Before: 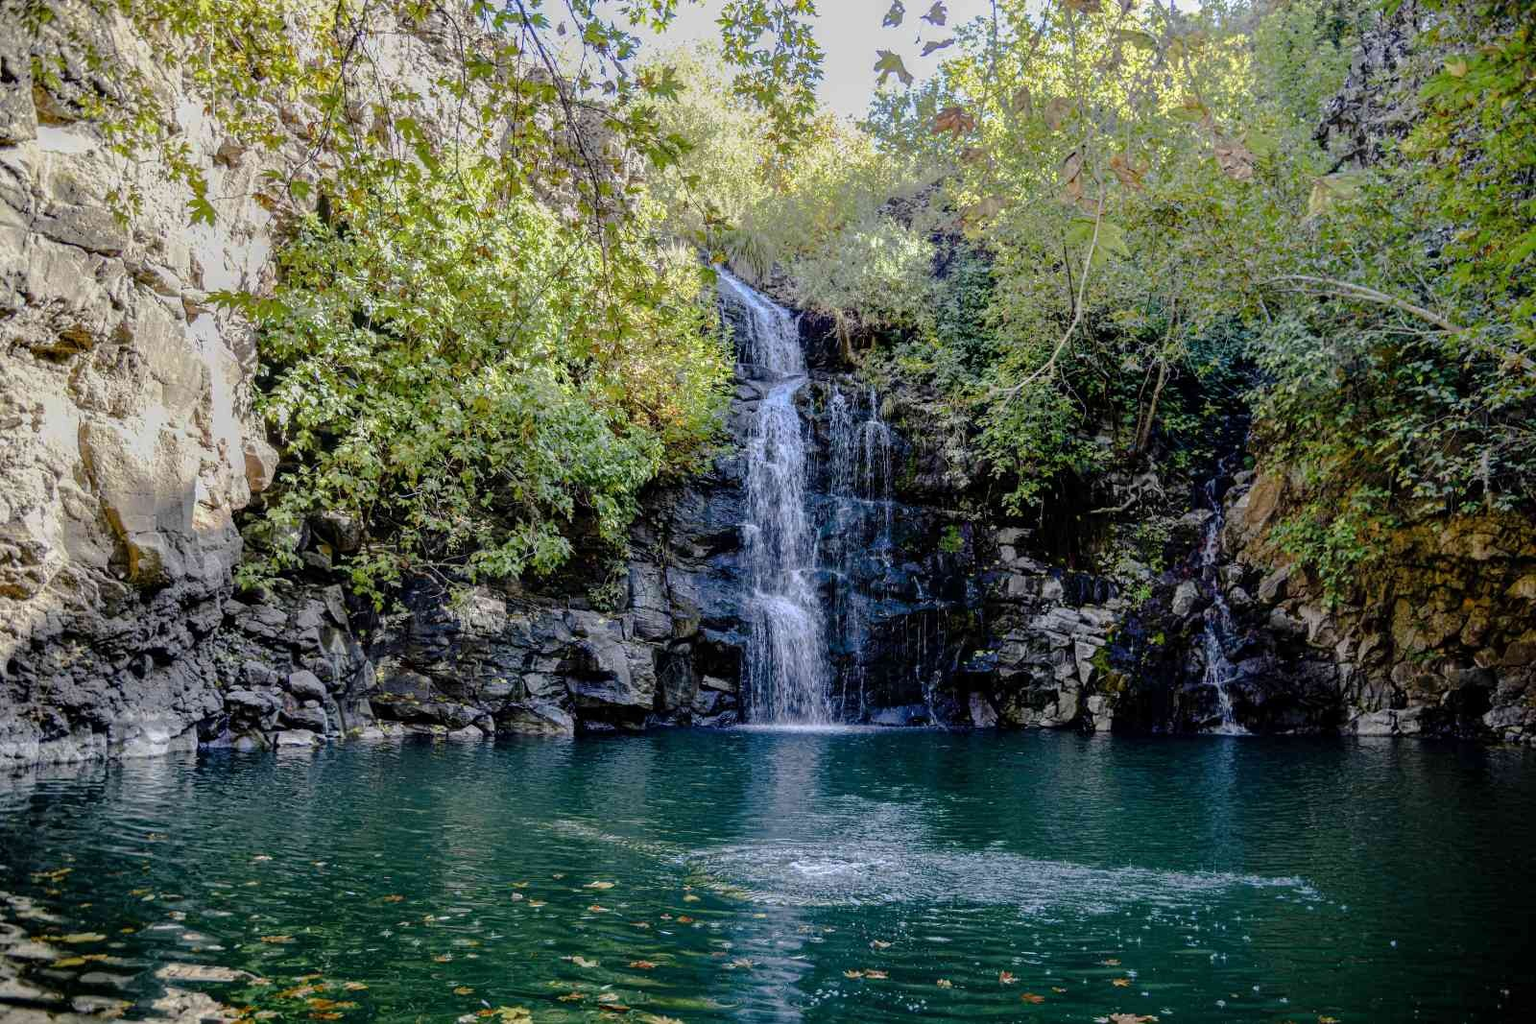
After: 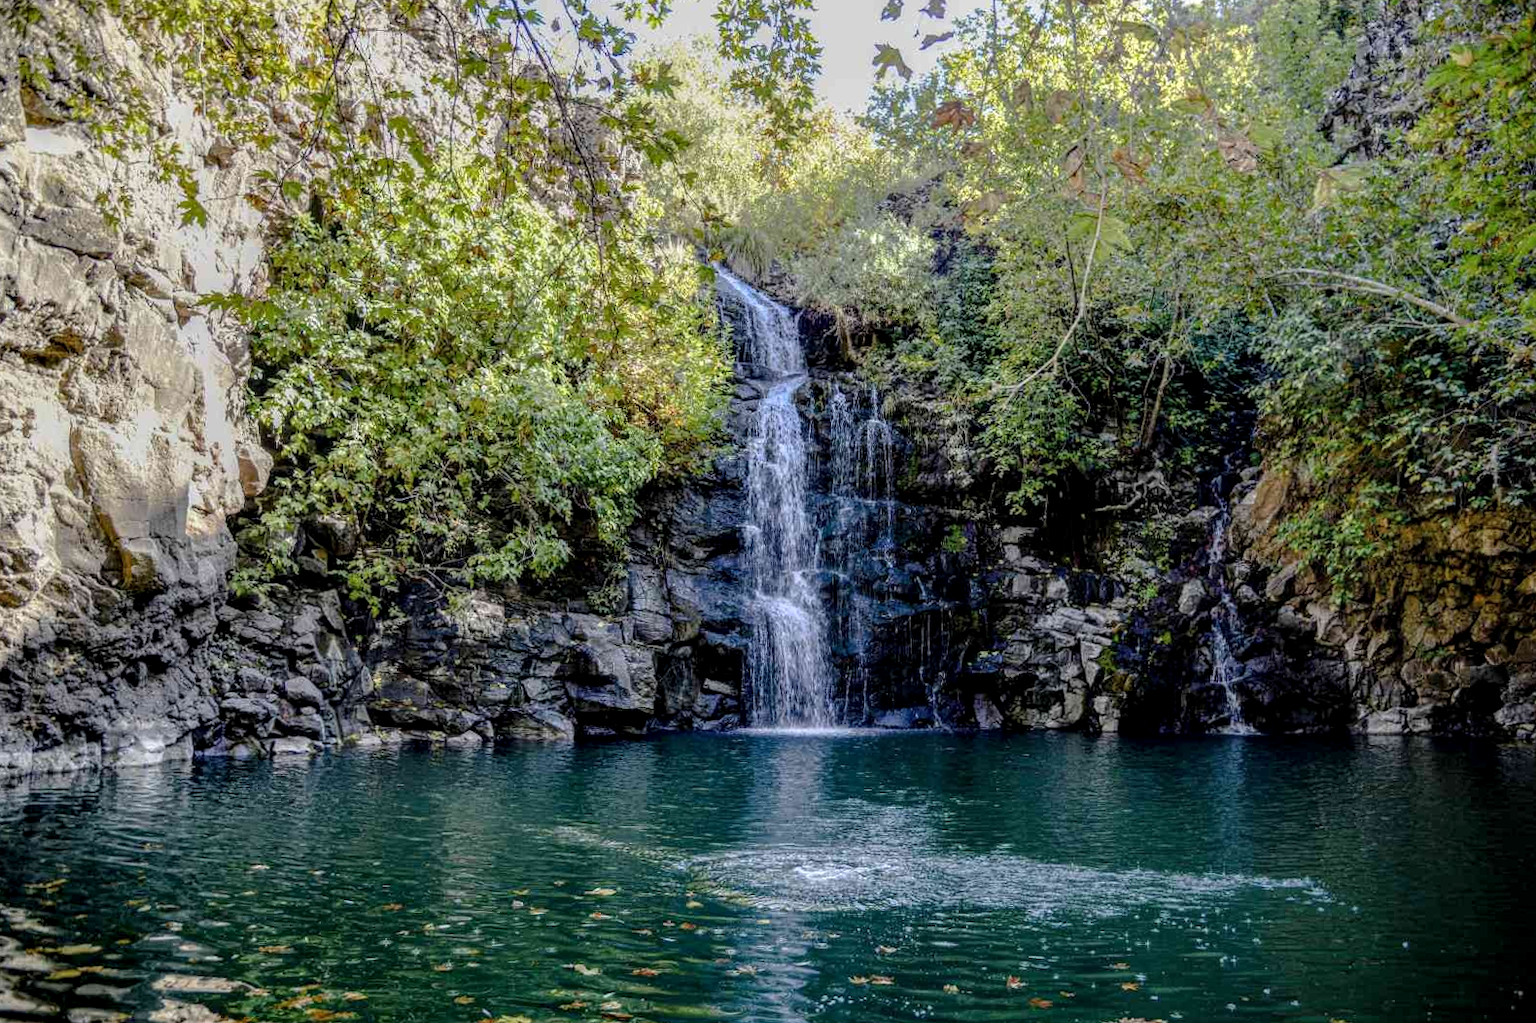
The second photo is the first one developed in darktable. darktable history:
rotate and perspective: rotation -0.45°, automatic cropping original format, crop left 0.008, crop right 0.992, crop top 0.012, crop bottom 0.988
local contrast: on, module defaults
